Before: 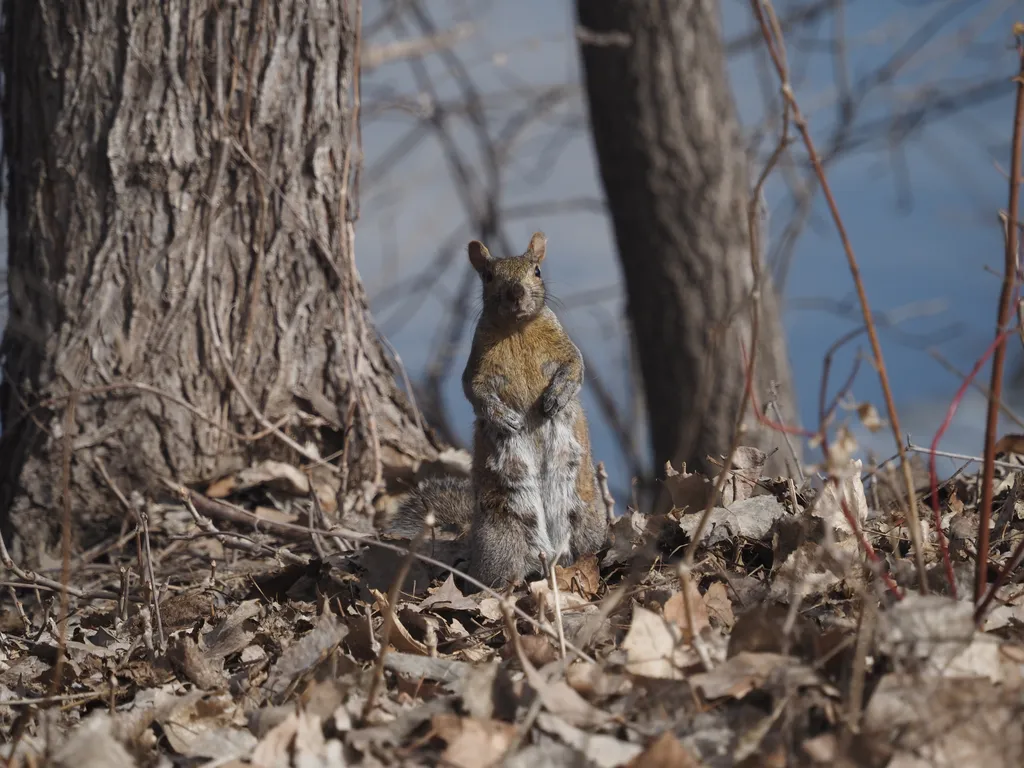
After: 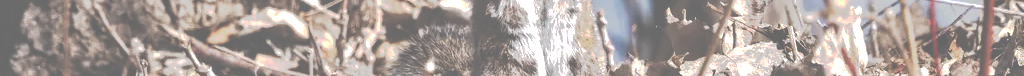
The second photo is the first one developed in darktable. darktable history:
contrast brightness saturation: contrast 0.08, saturation 0.02
crop and rotate: top 59.084%, bottom 30.916%
local contrast: on, module defaults
tone curve: curves: ch0 [(0, 0) (0.003, 0.449) (0.011, 0.449) (0.025, 0.449) (0.044, 0.45) (0.069, 0.453) (0.1, 0.453) (0.136, 0.455) (0.177, 0.458) (0.224, 0.462) (0.277, 0.47) (0.335, 0.491) (0.399, 0.522) (0.468, 0.561) (0.543, 0.619) (0.623, 0.69) (0.709, 0.756) (0.801, 0.802) (0.898, 0.825) (1, 1)], preserve colors none
white balance: red 1.004, blue 1.024
exposure: black level correction 0, exposure 1.2 EV, compensate highlight preservation false
